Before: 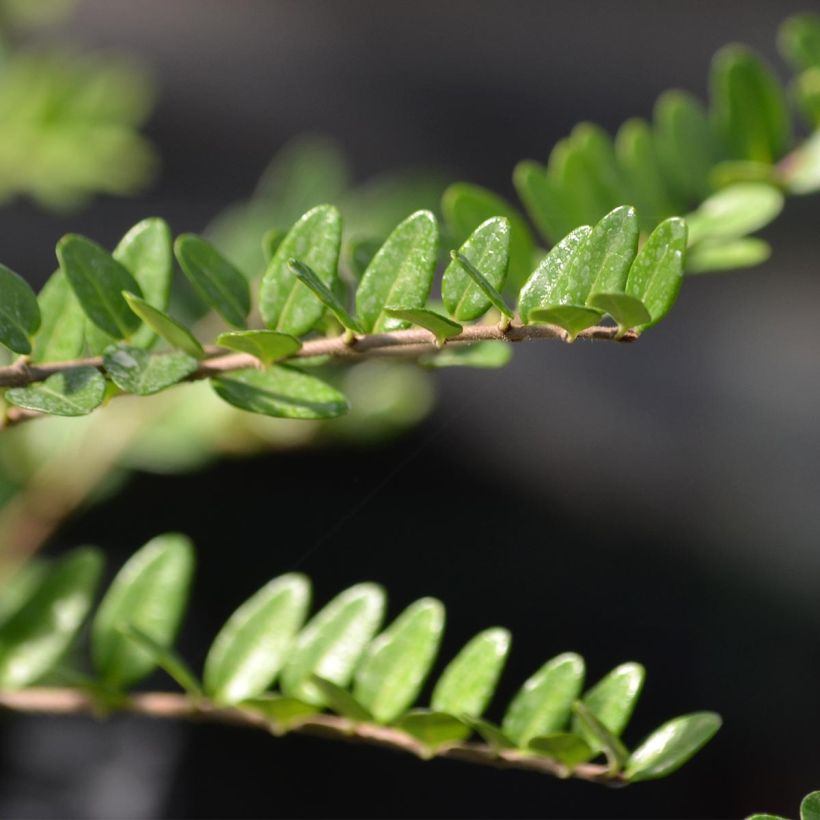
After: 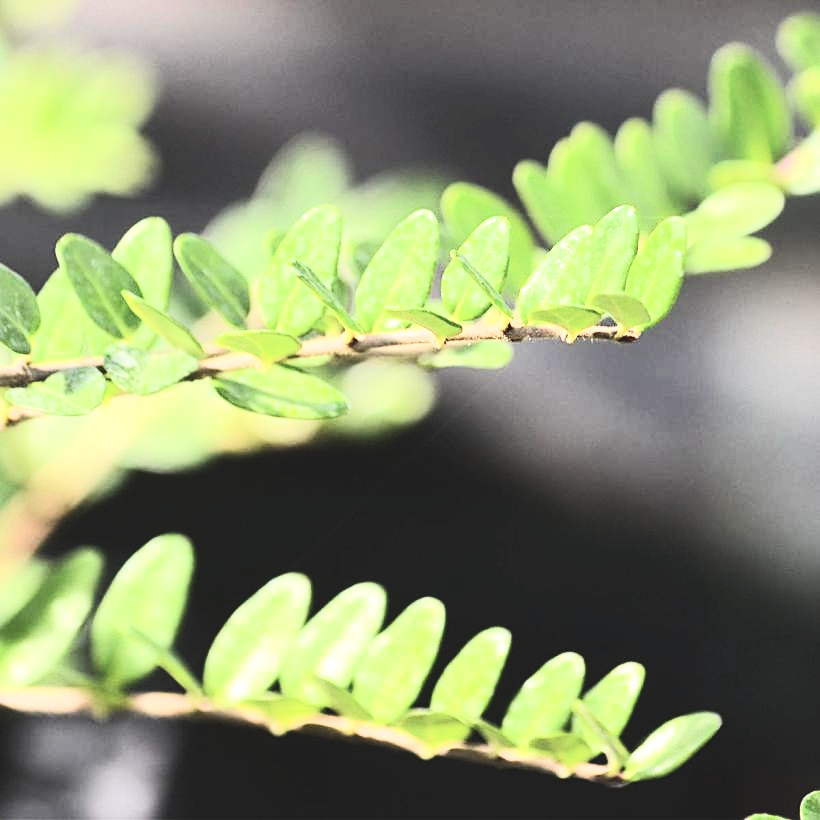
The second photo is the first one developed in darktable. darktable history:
sharpen: on, module defaults
tone curve: curves: ch0 [(0, 0) (0.288, 0.201) (0.683, 0.793) (1, 1)], color space Lab, linked channels, preserve colors none
contrast brightness saturation: contrast 0.39, brightness 0.53
exposure: black level correction -0.005, exposure 0.622 EV, compensate highlight preservation false
